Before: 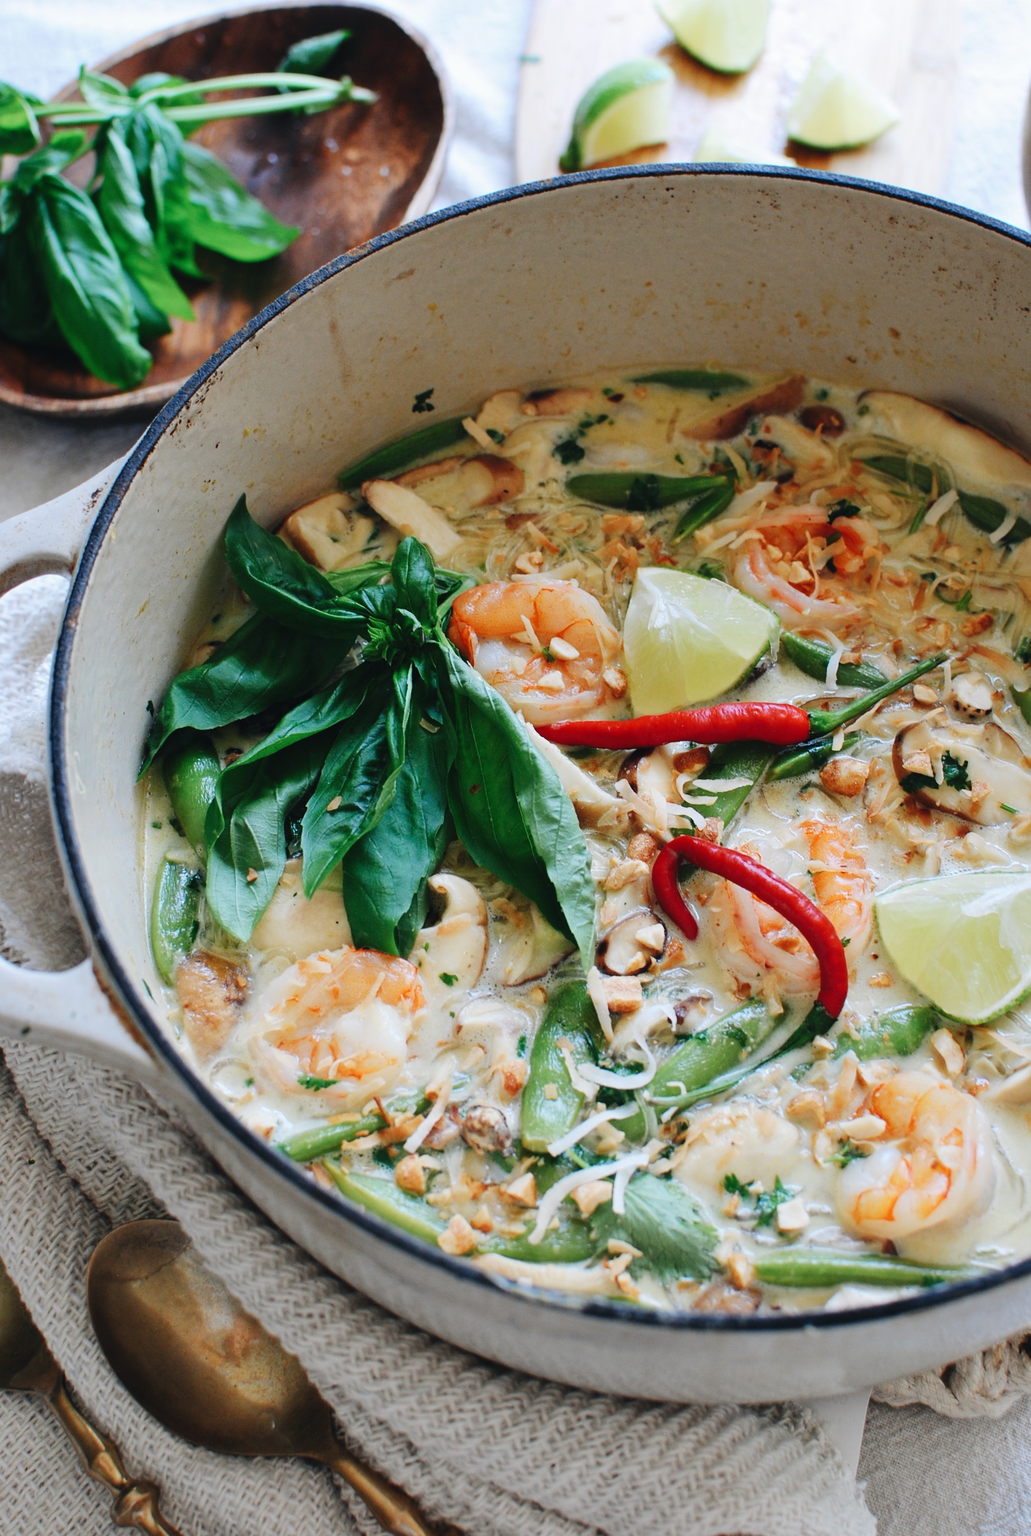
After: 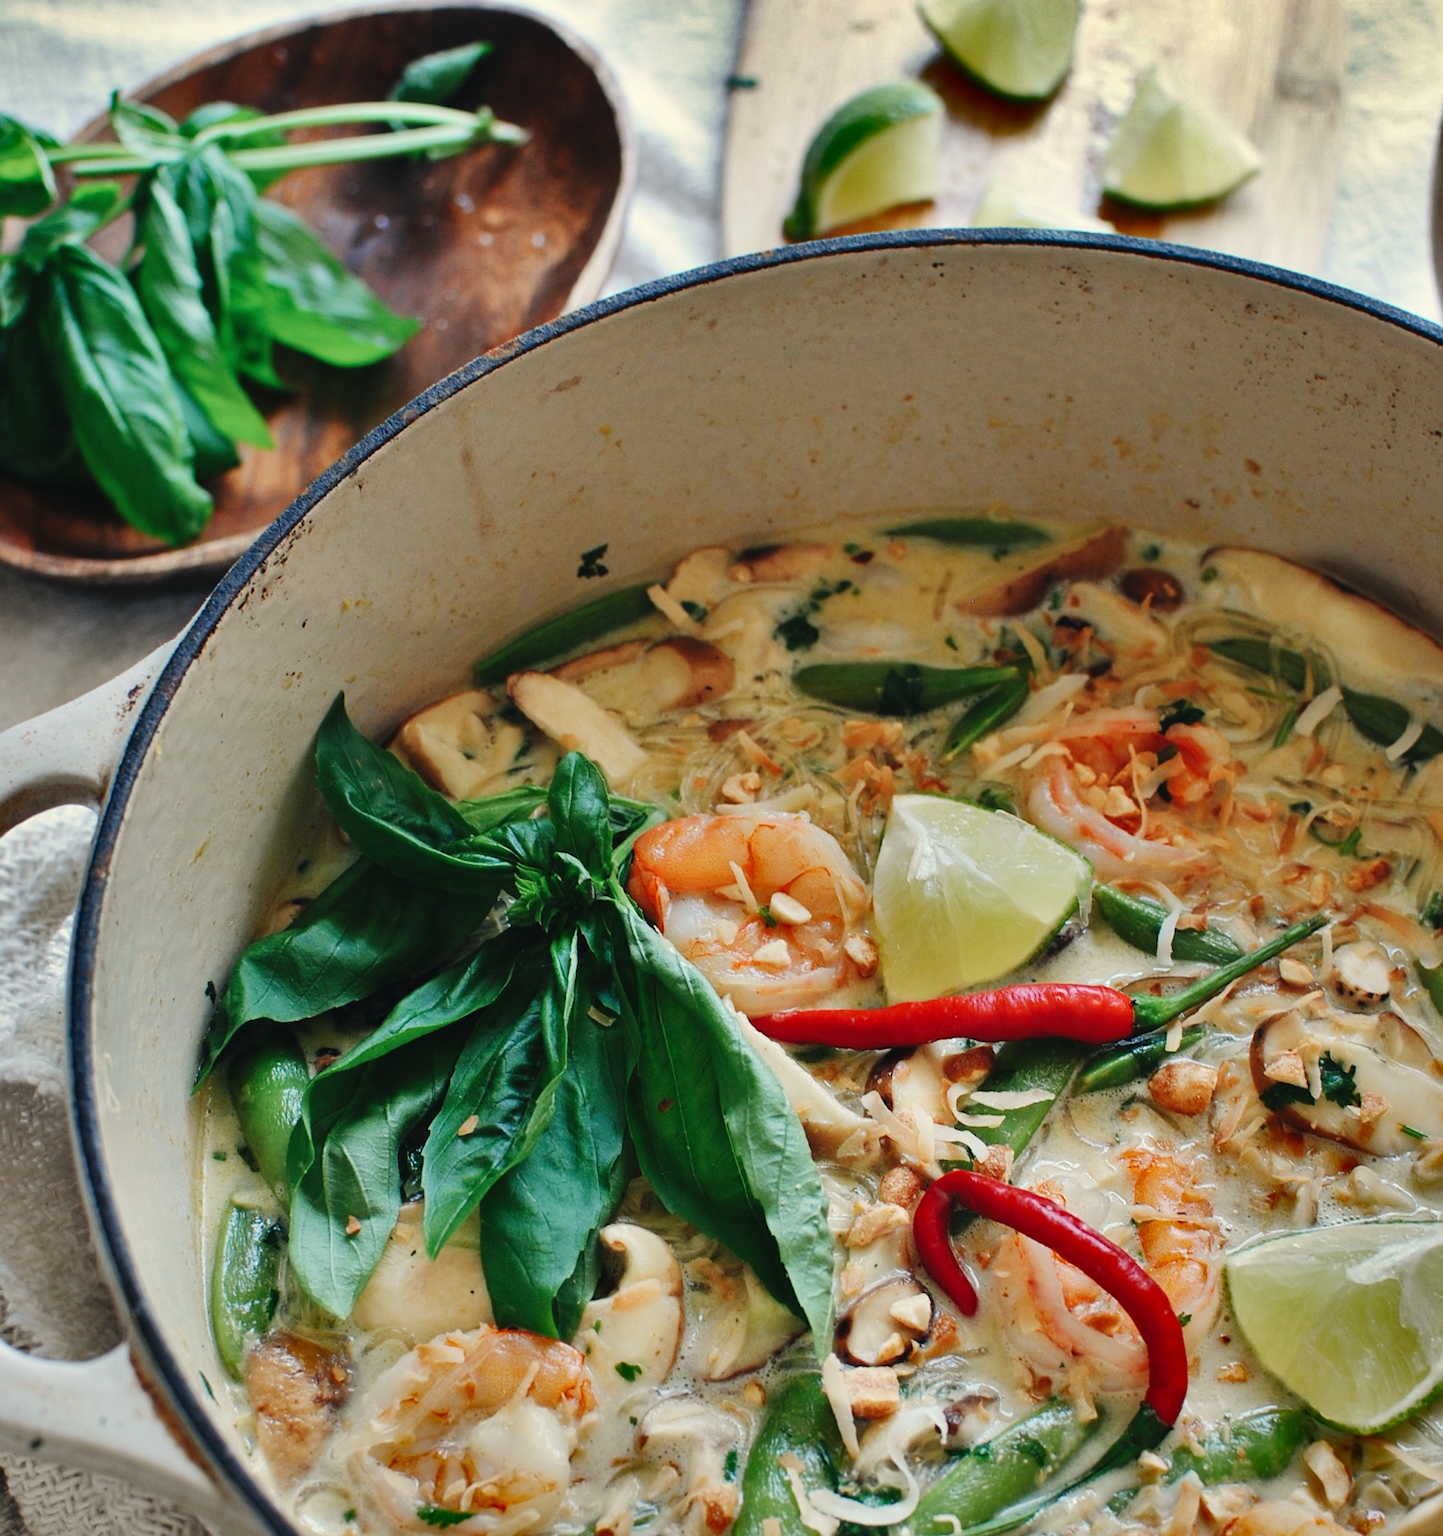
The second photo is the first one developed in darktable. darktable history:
shadows and highlights: shadows 20.91, highlights -82.73, soften with gaussian
crop: bottom 28.576%
white balance: red 1.029, blue 0.92
